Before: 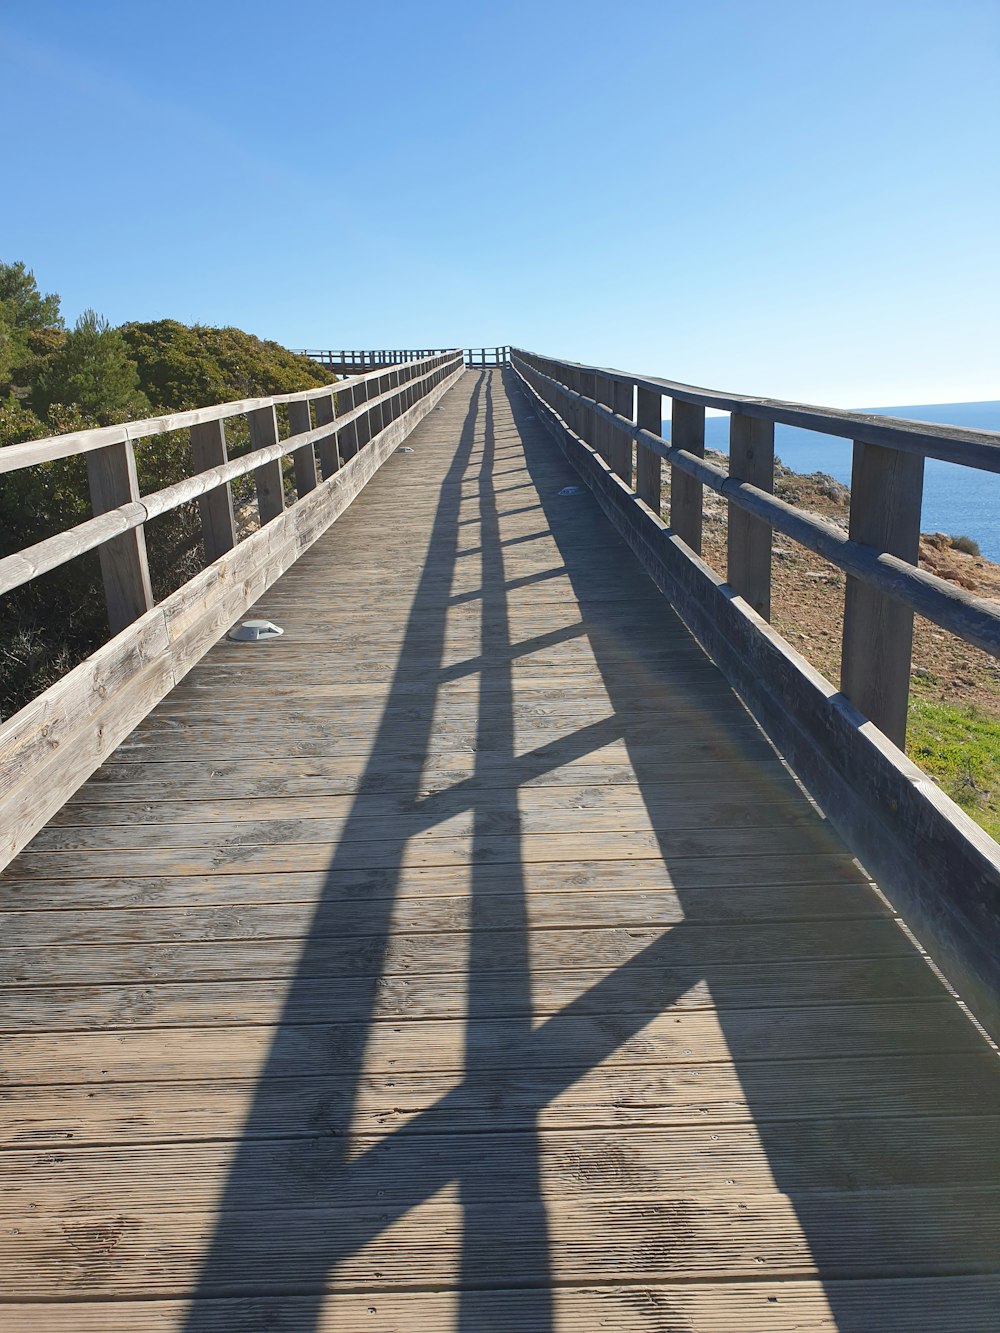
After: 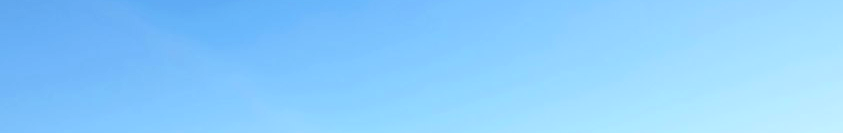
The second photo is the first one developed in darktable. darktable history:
crop and rotate: left 9.644%, top 9.491%, right 6.021%, bottom 80.509%
contrast brightness saturation: contrast 0.22, brightness -0.19, saturation 0.24
sharpen: on, module defaults
